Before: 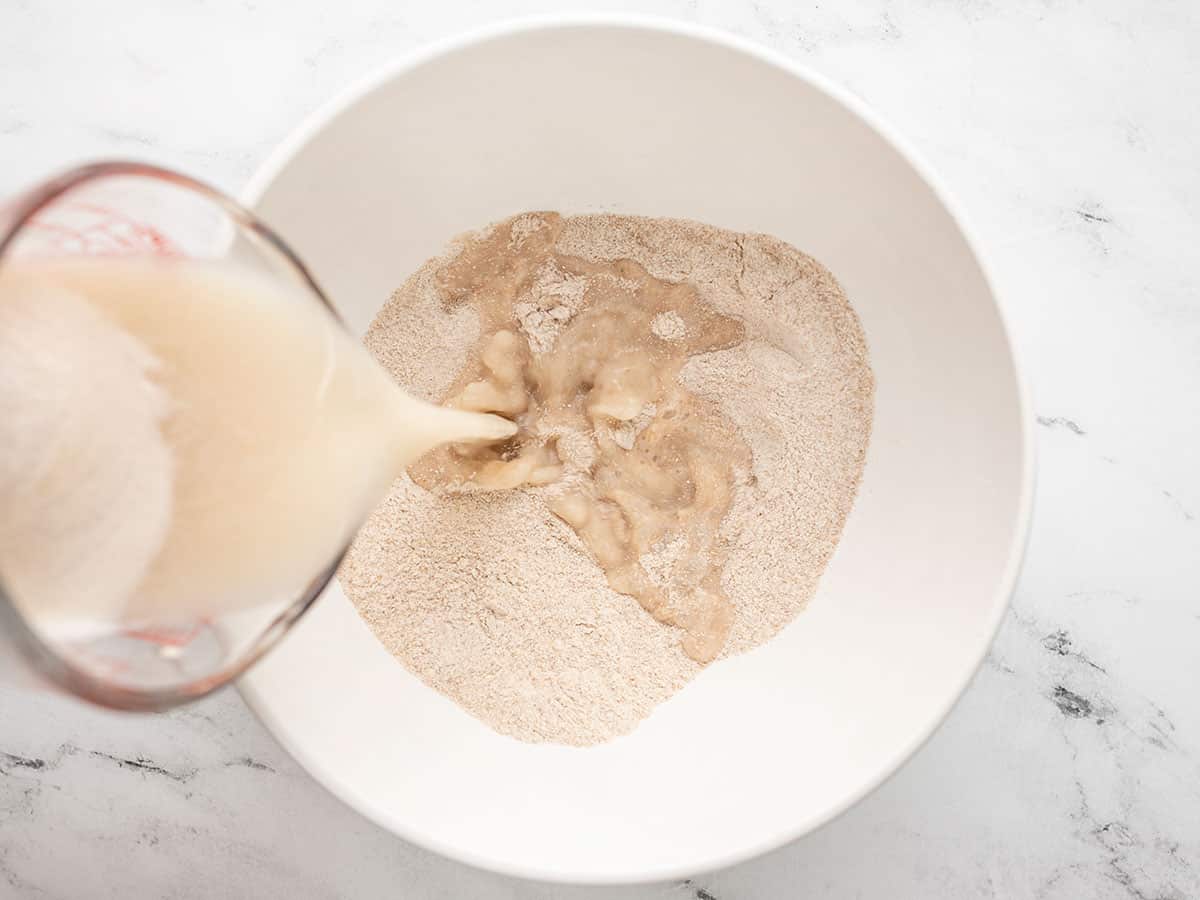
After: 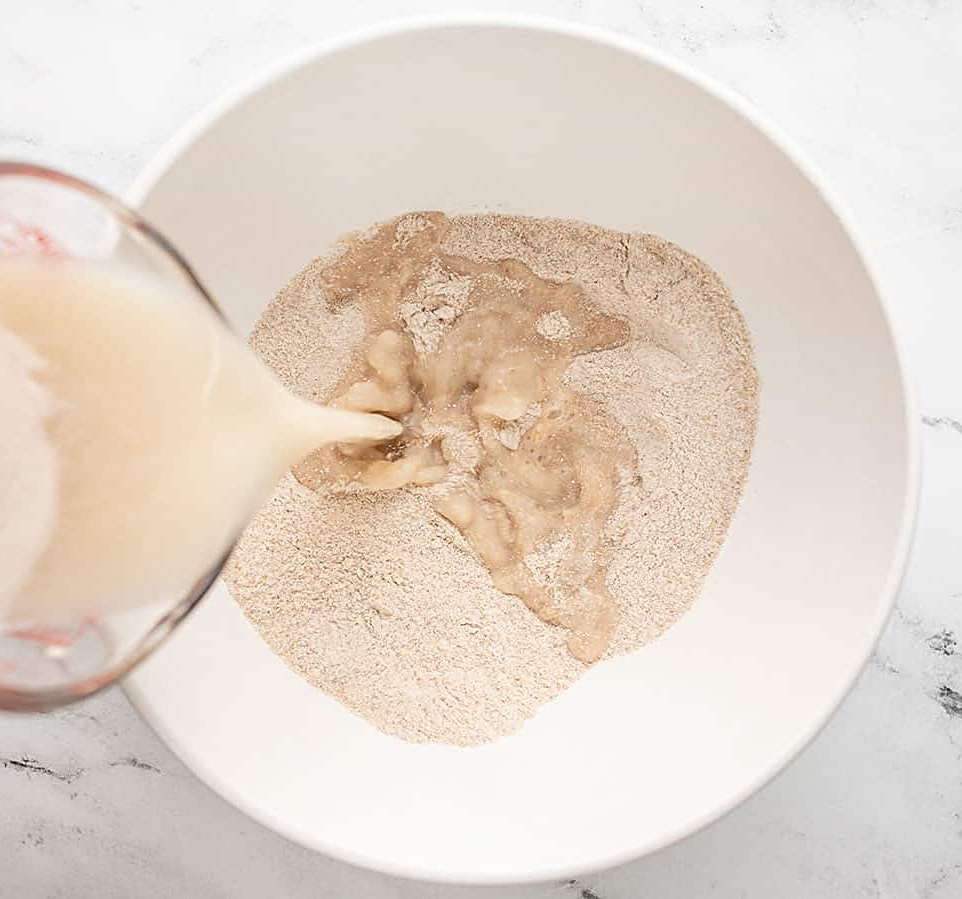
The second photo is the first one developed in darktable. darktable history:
crop and rotate: left 9.588%, right 10.205%
sharpen: on, module defaults
